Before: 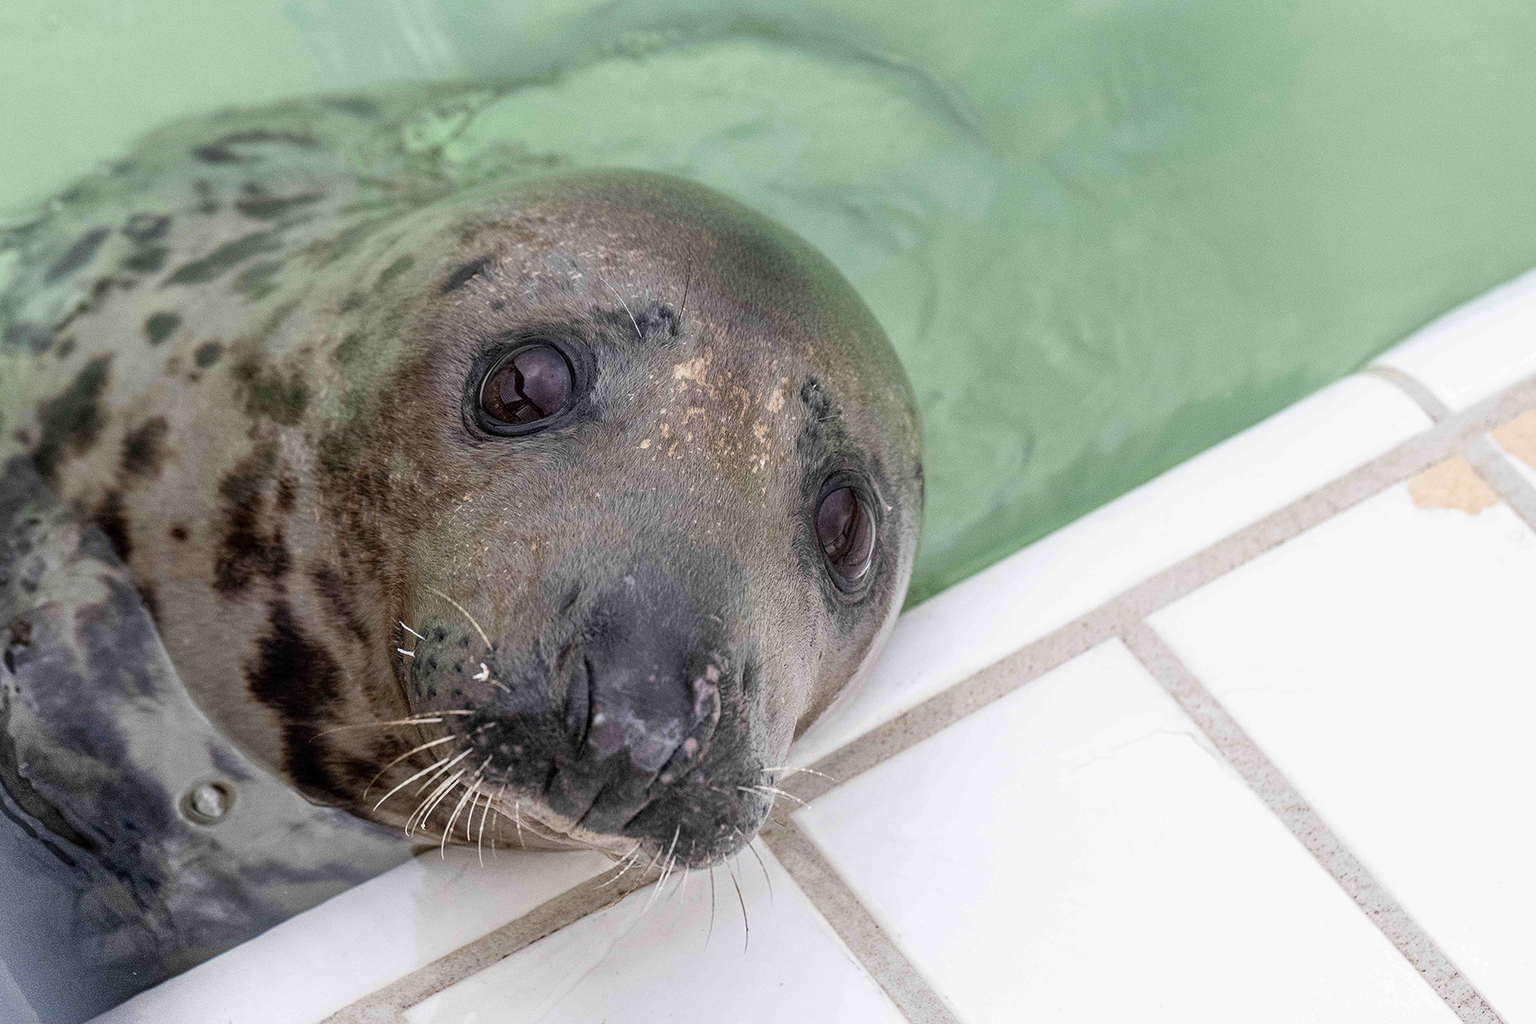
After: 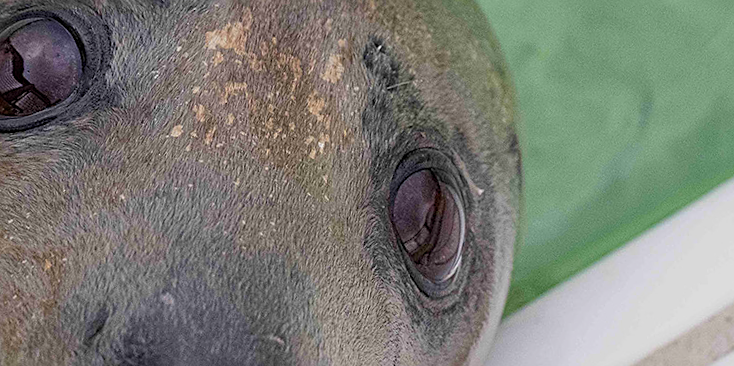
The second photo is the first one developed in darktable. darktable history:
tone equalizer: -8 EV 0.25 EV, -7 EV 0.417 EV, -6 EV 0.417 EV, -5 EV 0.25 EV, -3 EV -0.25 EV, -2 EV -0.417 EV, -1 EV -0.417 EV, +0 EV -0.25 EV, edges refinement/feathering 500, mask exposure compensation -1.57 EV, preserve details guided filter
sharpen: on, module defaults
color balance rgb: linear chroma grading › global chroma 15%, perceptual saturation grading › global saturation 30%
crop: left 31.751%, top 32.172%, right 27.8%, bottom 35.83%
rotate and perspective: rotation -3.52°, crop left 0.036, crop right 0.964, crop top 0.081, crop bottom 0.919
